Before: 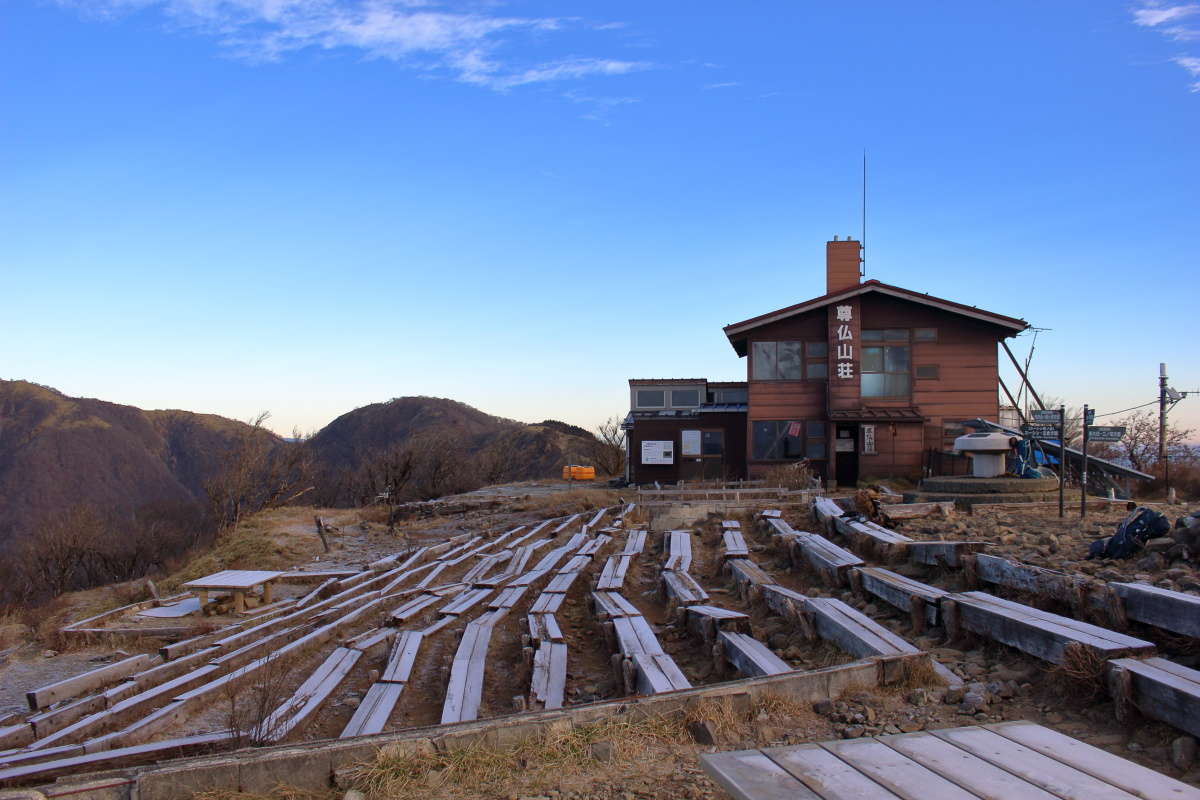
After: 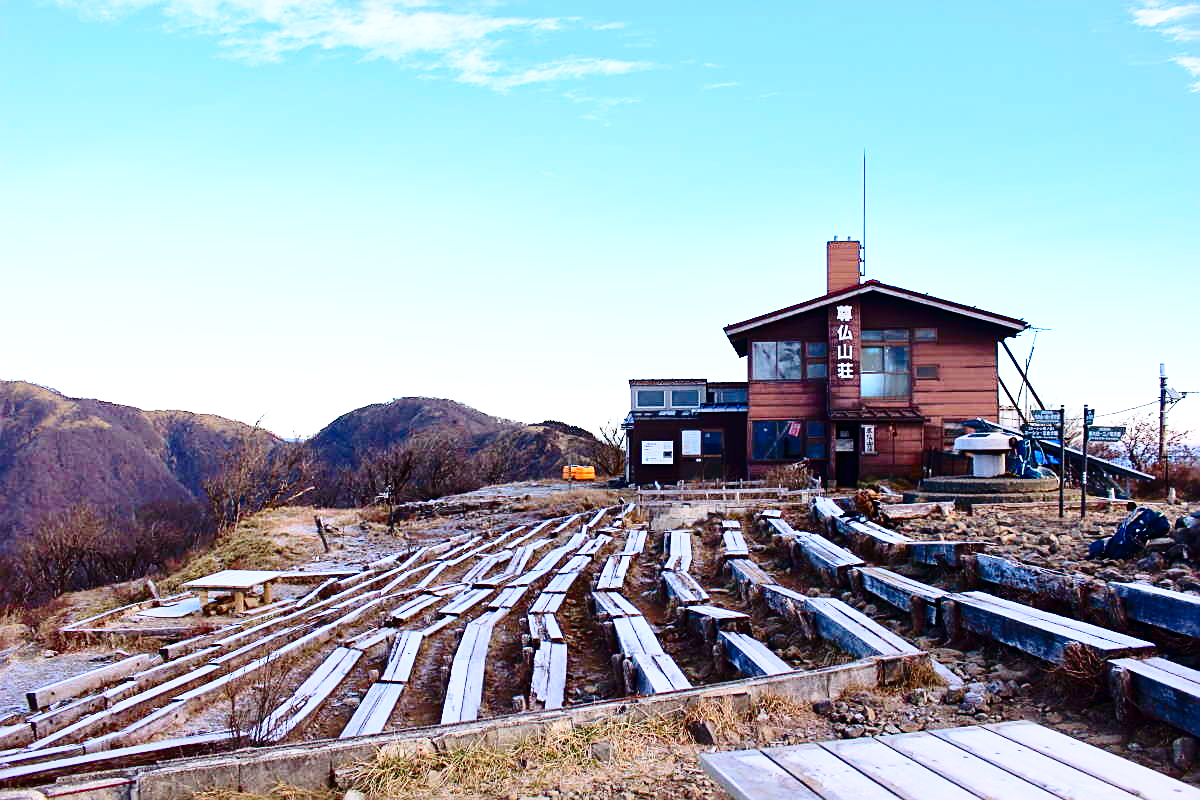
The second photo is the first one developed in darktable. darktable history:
sharpen: on, module defaults
contrast brightness saturation: contrast 0.21, brightness -0.11, saturation 0.21
base curve: curves: ch0 [(0, 0) (0.028, 0.03) (0.121, 0.232) (0.46, 0.748) (0.859, 0.968) (1, 1)], preserve colors none
exposure: black level correction 0, exposure 0.7 EV, compensate exposure bias true, compensate highlight preservation false
color calibration: x 0.372, y 0.386, temperature 4283.97 K
